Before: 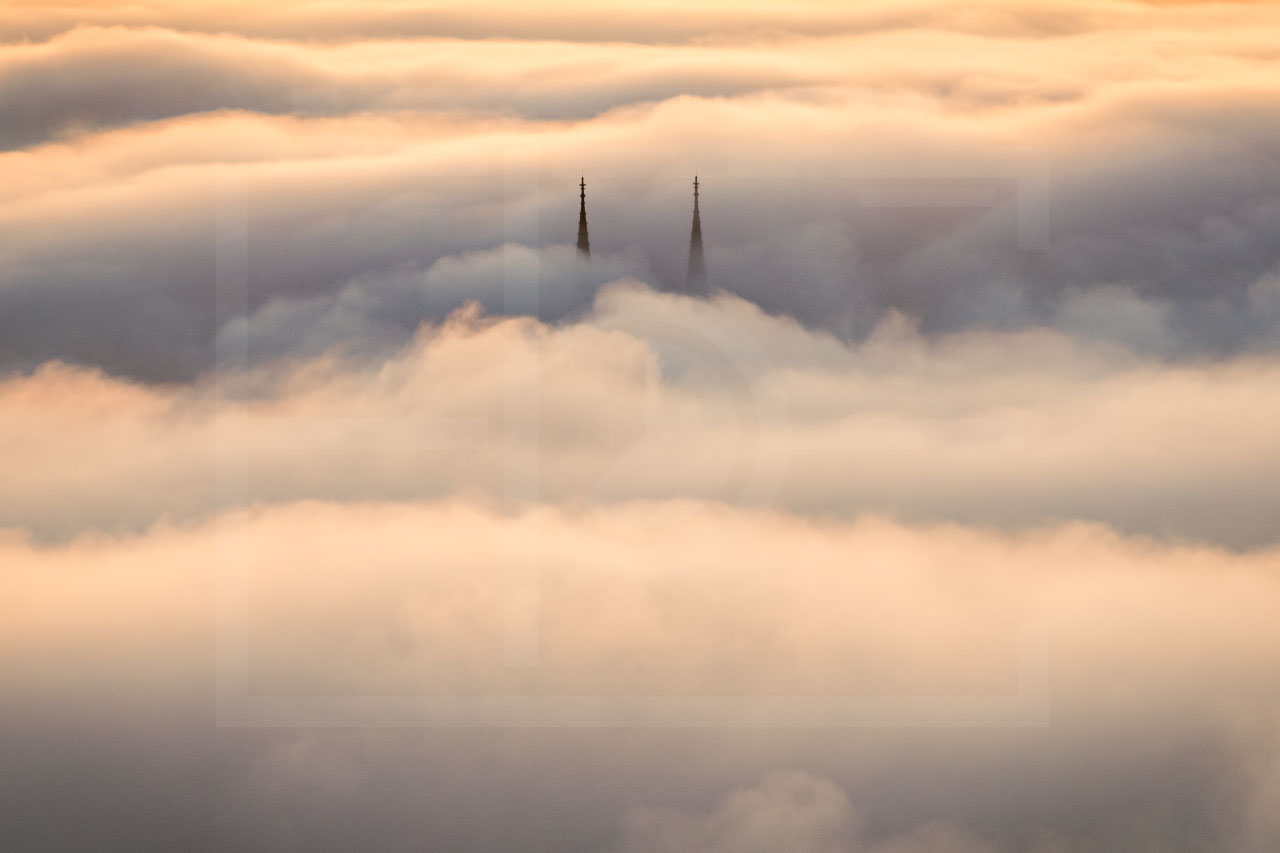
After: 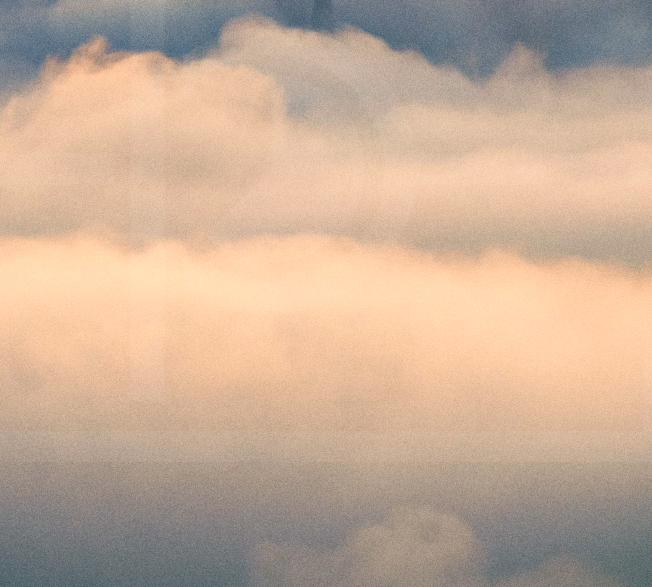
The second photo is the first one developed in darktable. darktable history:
crop and rotate: left 29.237%, top 31.152%, right 19.807%
grain: coarseness 0.09 ISO
color balance rgb: shadows lift › luminance -28.76%, shadows lift › chroma 10%, shadows lift › hue 230°, power › chroma 0.5%, power › hue 215°, highlights gain › luminance 7.14%, highlights gain › chroma 1%, highlights gain › hue 50°, global offset › luminance -0.29%, global offset › hue 260°, perceptual saturation grading › global saturation 20%, perceptual saturation grading › highlights -13.92%, perceptual saturation grading › shadows 50%
